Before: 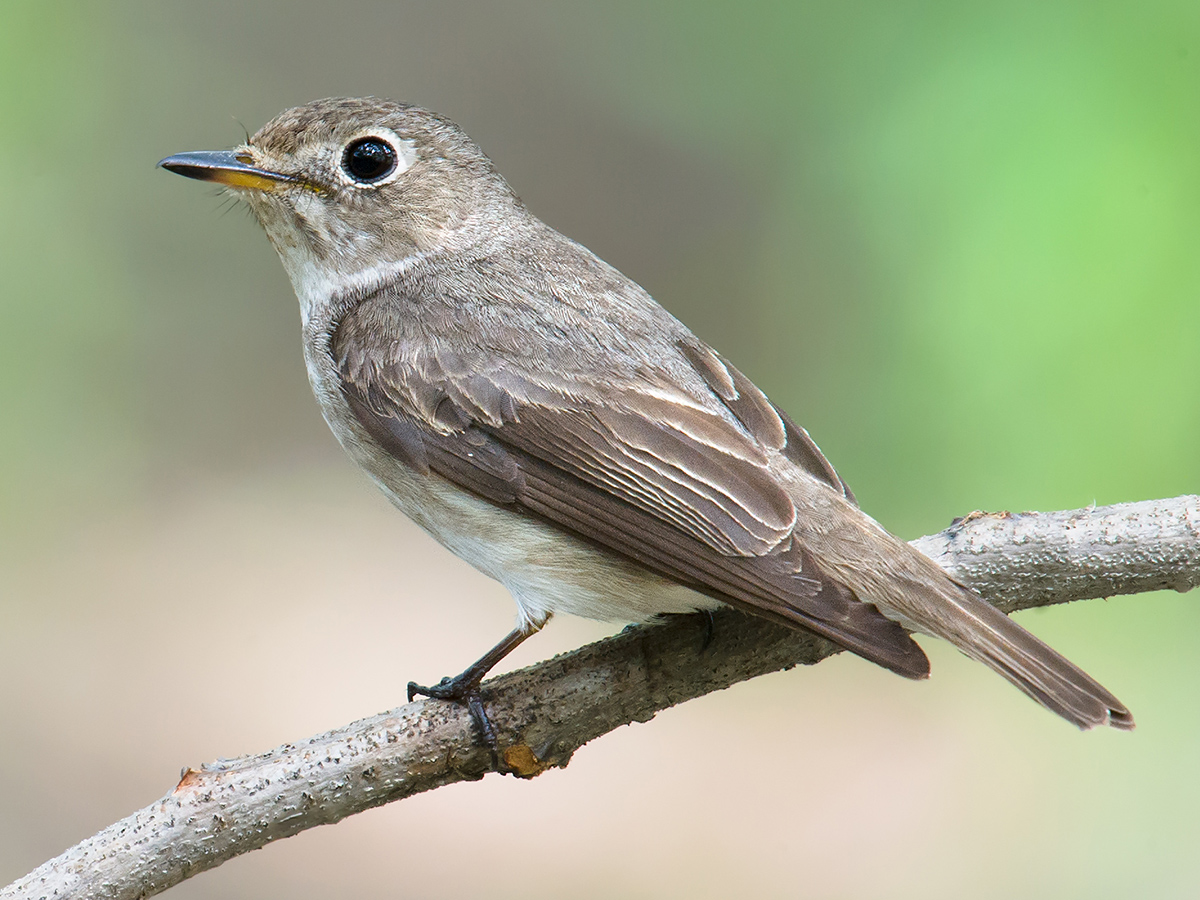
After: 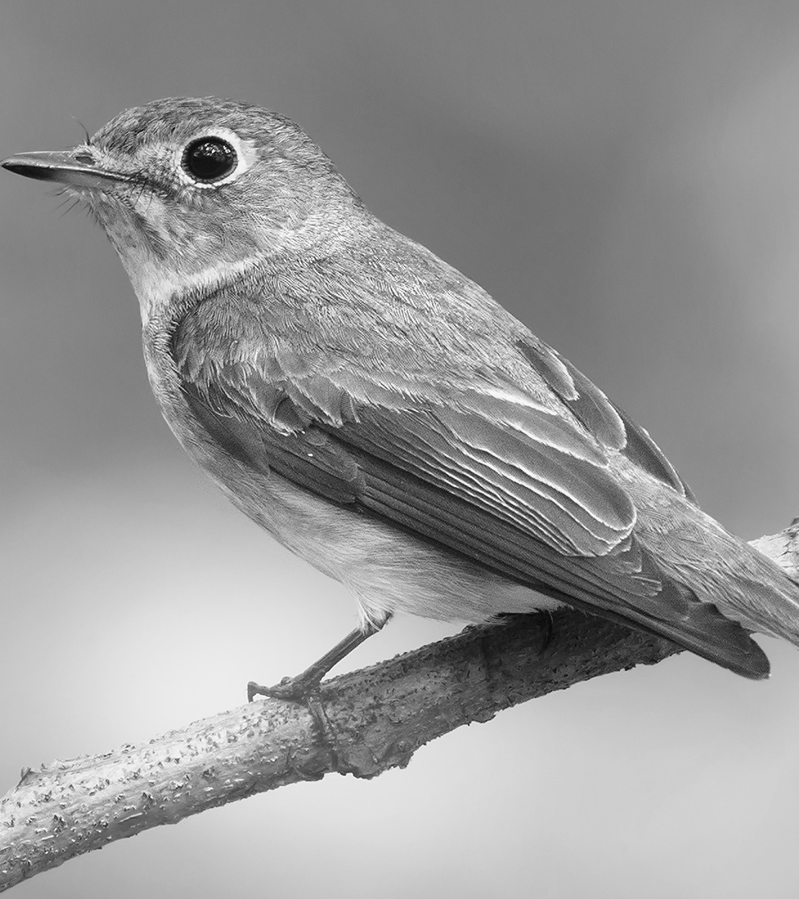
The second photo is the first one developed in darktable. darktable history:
crop and rotate: left 13.409%, right 19.924%
color calibration: output gray [0.21, 0.42, 0.37, 0], gray › normalize channels true, illuminant same as pipeline (D50), adaptation XYZ, x 0.346, y 0.359, gamut compression 0
local contrast: mode bilateral grid, contrast 15, coarseness 36, detail 105%, midtone range 0.2
bloom: size 16%, threshold 98%, strength 20%
